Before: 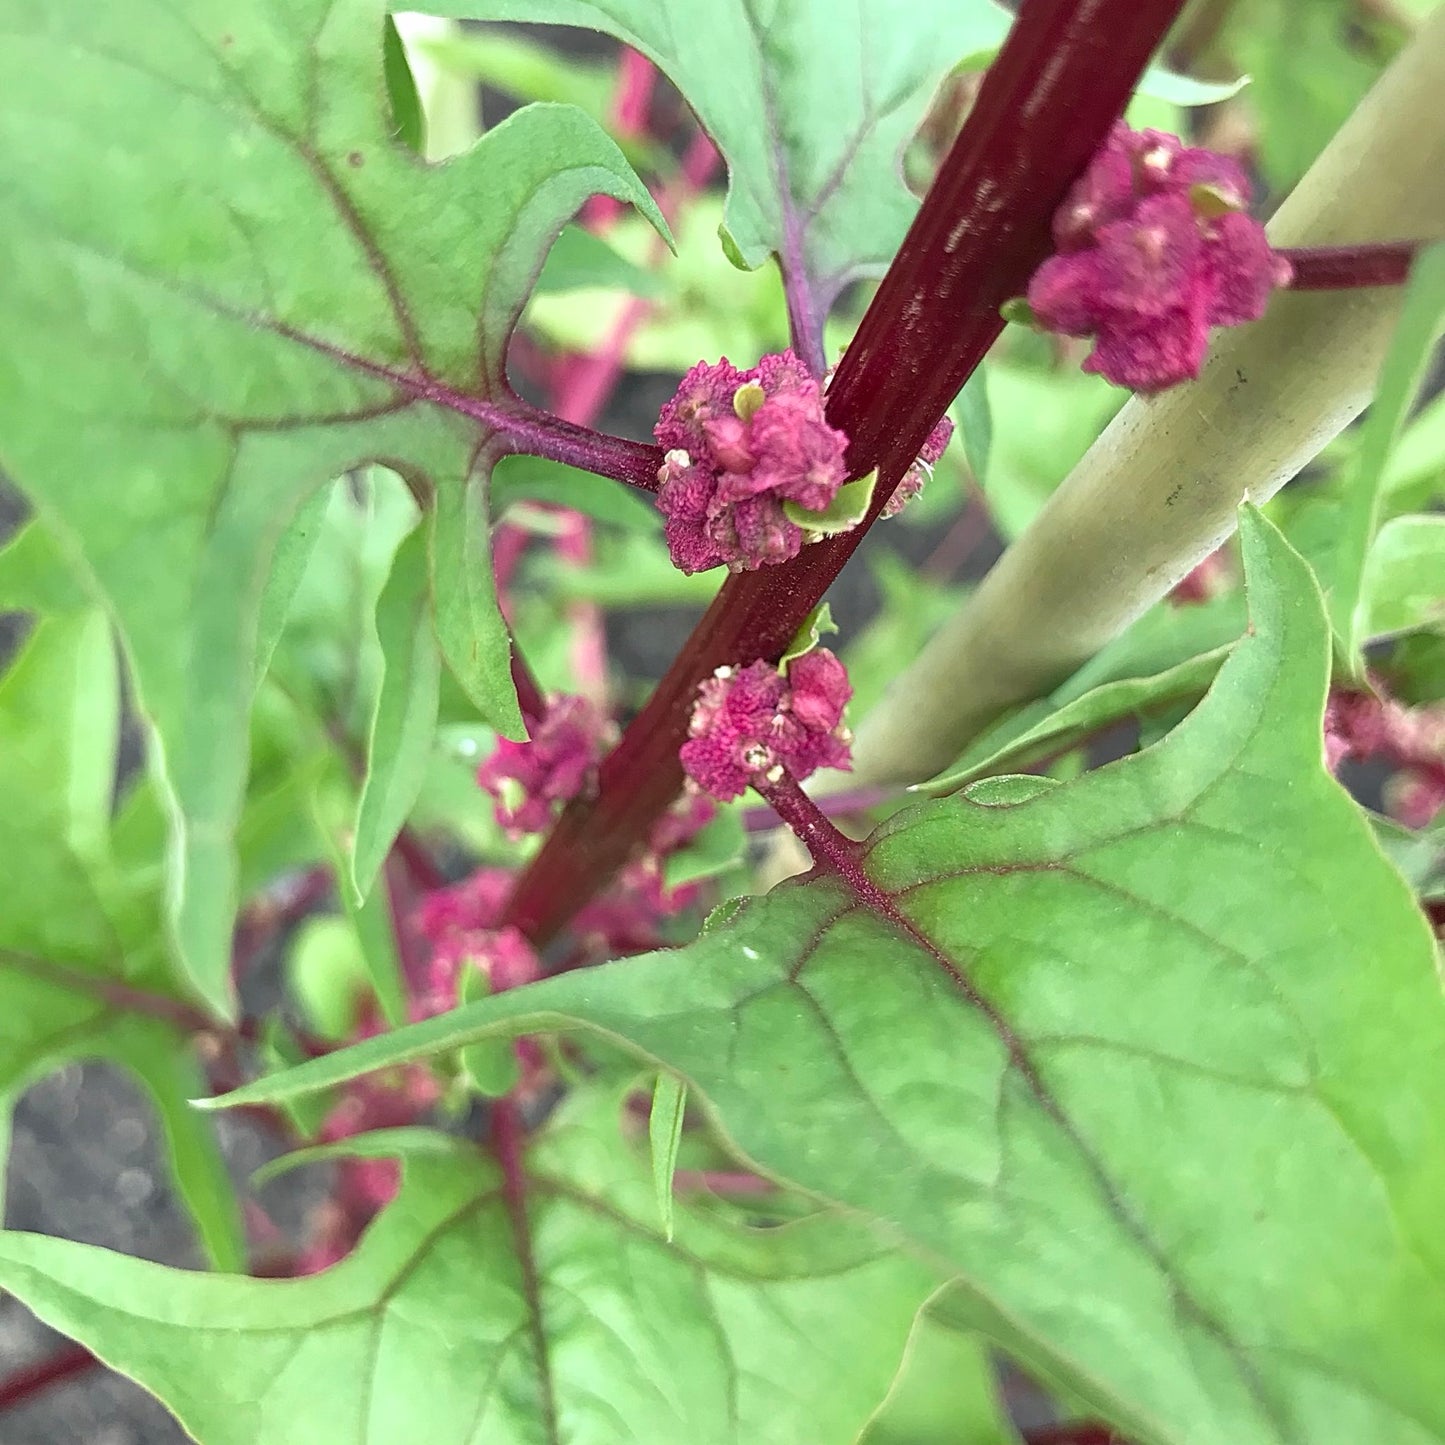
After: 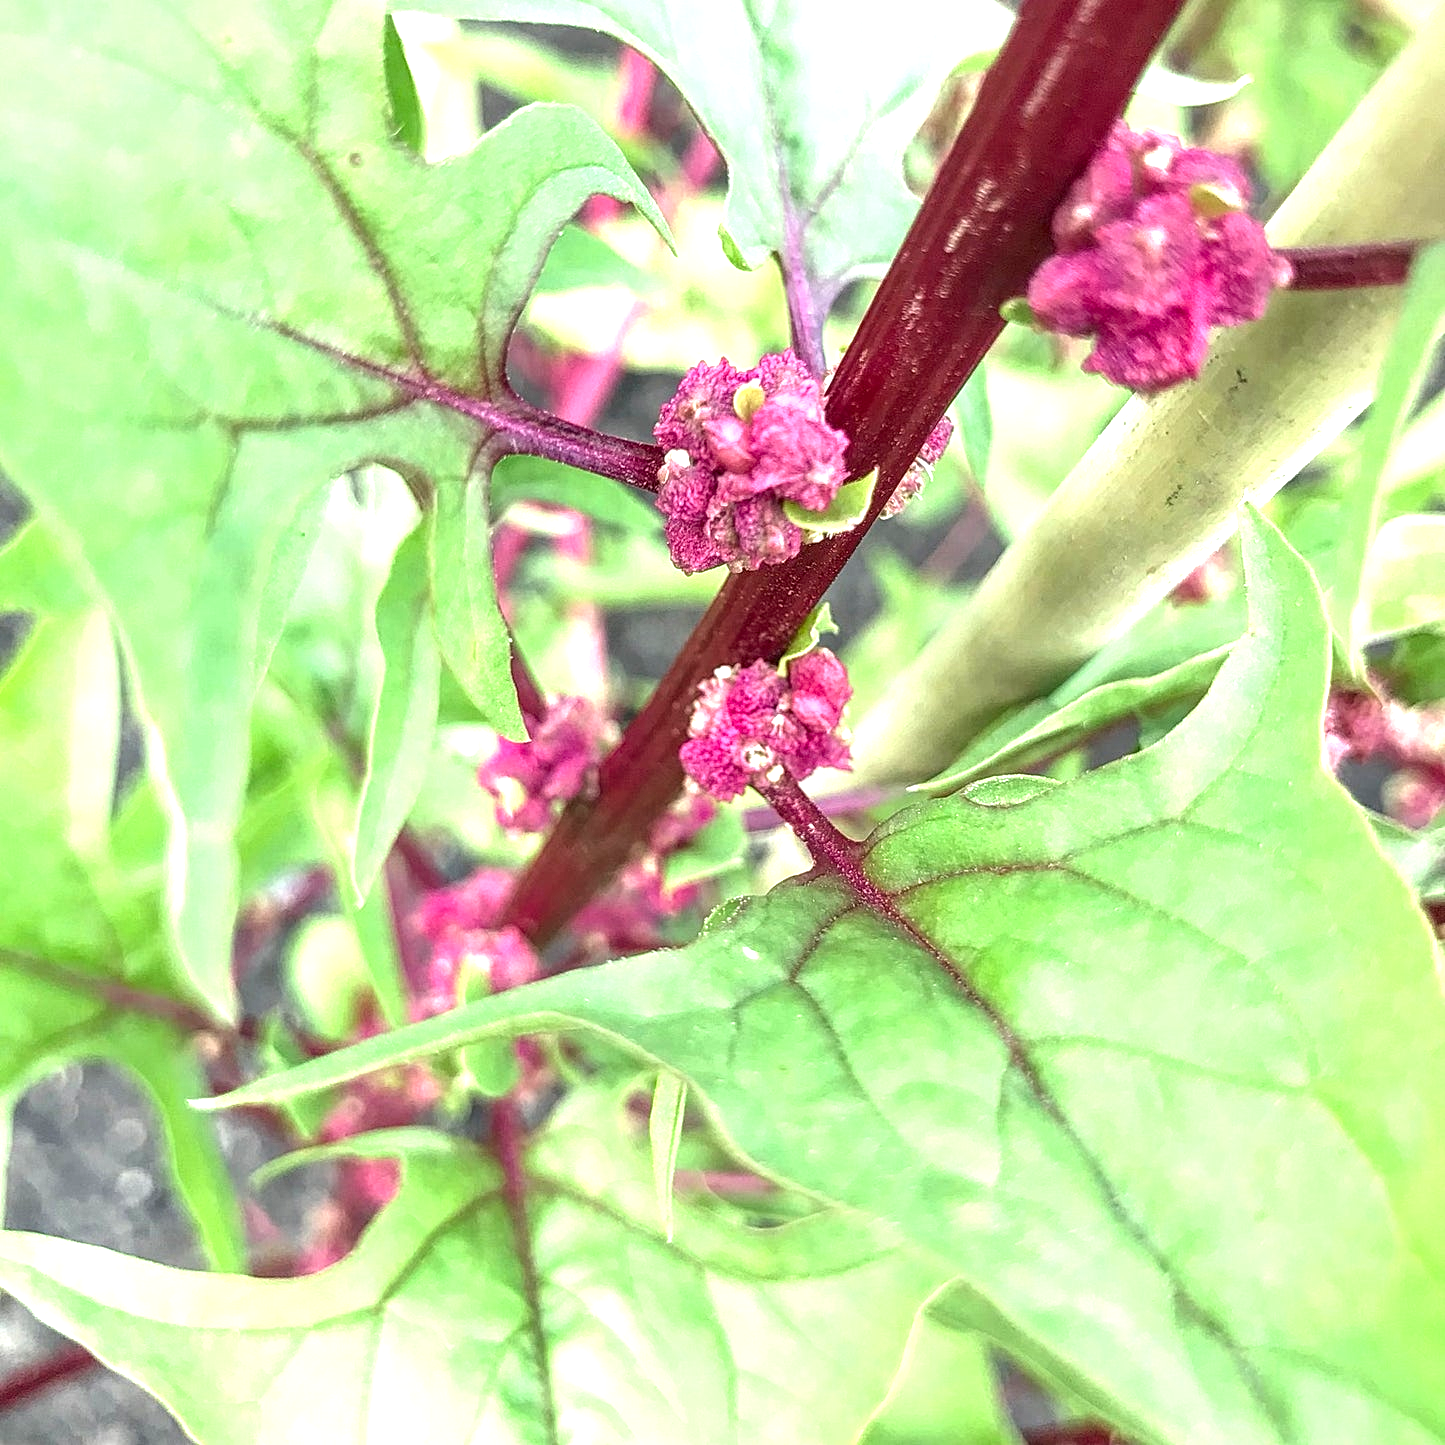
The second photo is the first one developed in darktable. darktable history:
exposure: black level correction 0.001, exposure 1.05 EV, compensate exposure bias true, compensate highlight preservation false
local contrast: detail 140%
